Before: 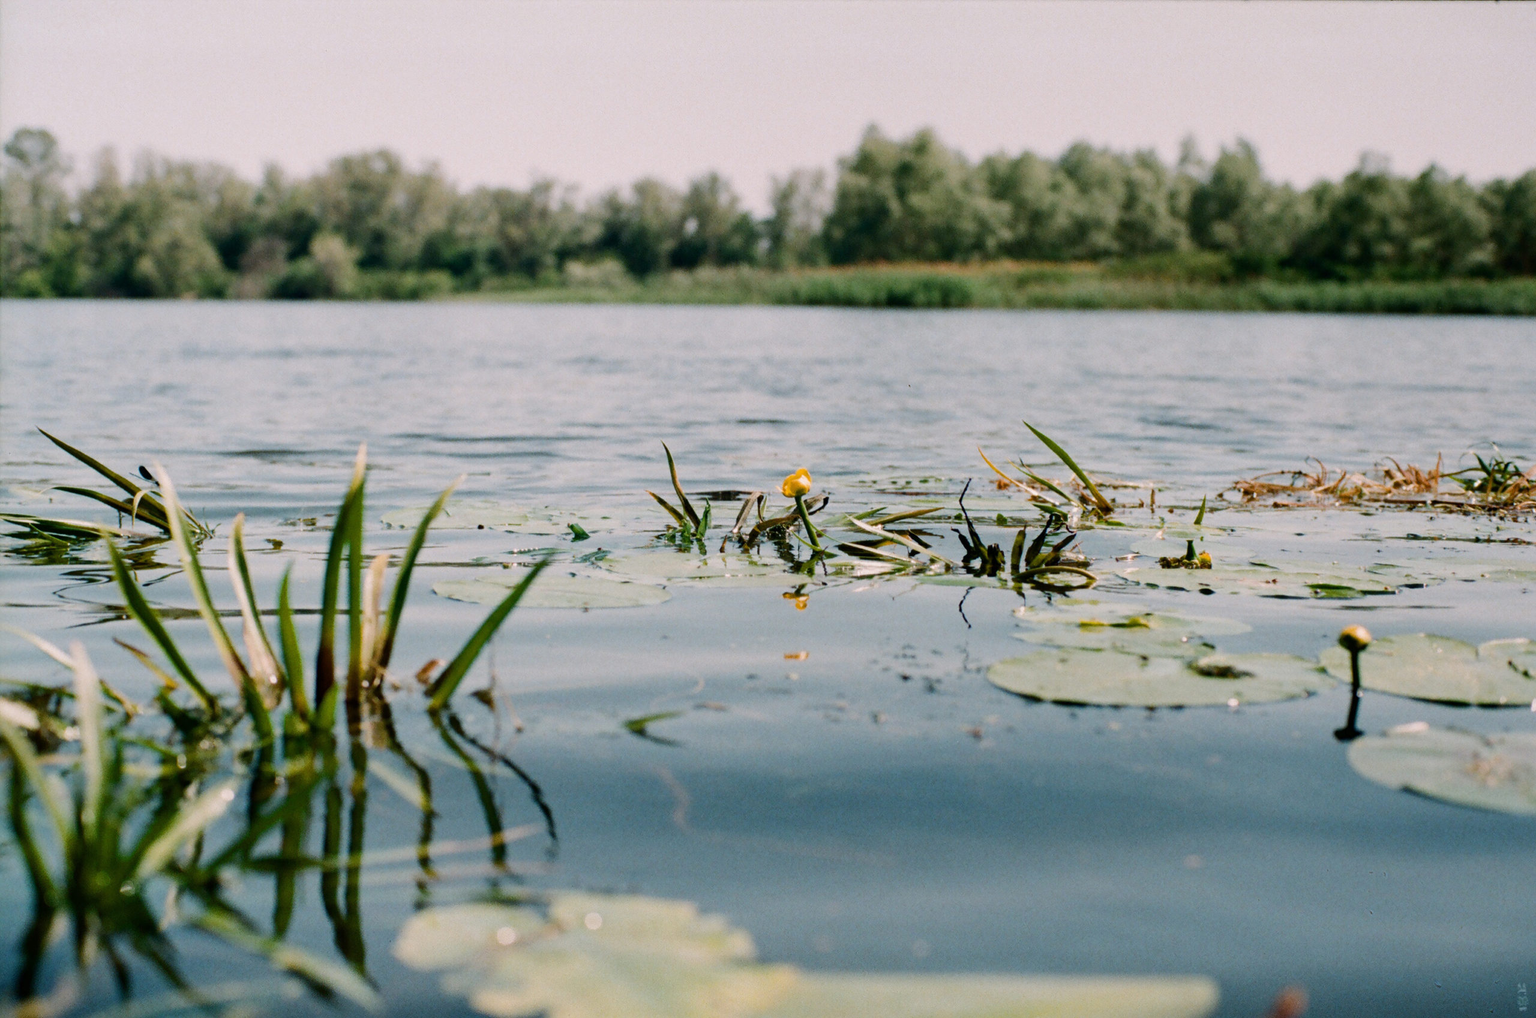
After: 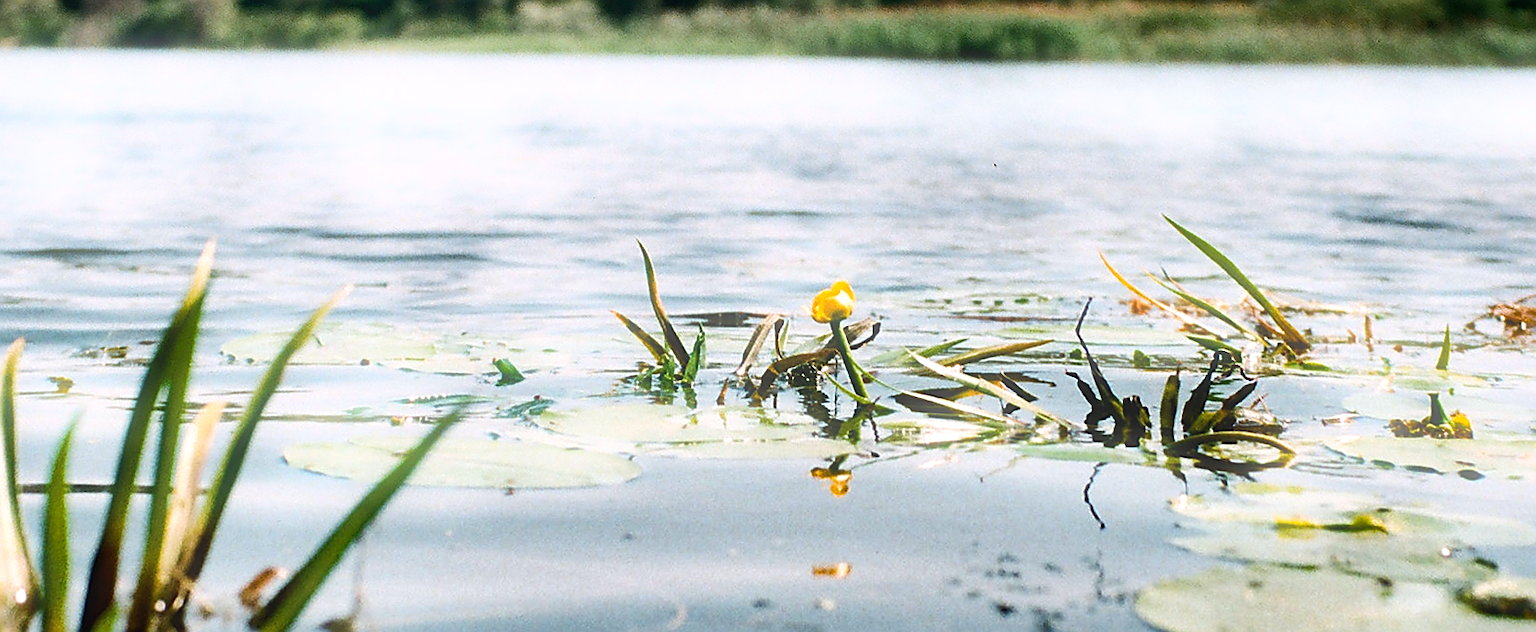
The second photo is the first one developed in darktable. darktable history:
white balance: red 0.986, blue 1.01
tone equalizer: -8 EV 0.001 EV, -7 EV -0.002 EV, -6 EV 0.002 EV, -5 EV -0.03 EV, -4 EV -0.116 EV, -3 EV -0.169 EV, -2 EV 0.24 EV, -1 EV 0.702 EV, +0 EV 0.493 EV
shadows and highlights: soften with gaussian
crop: left 7.036%, top 18.398%, right 14.379%, bottom 40.043%
sharpen: radius 1.4, amount 1.25, threshold 0.7
bloom: size 5%, threshold 95%, strength 15%
rotate and perspective: rotation 0.72°, lens shift (vertical) -0.352, lens shift (horizontal) -0.051, crop left 0.152, crop right 0.859, crop top 0.019, crop bottom 0.964
